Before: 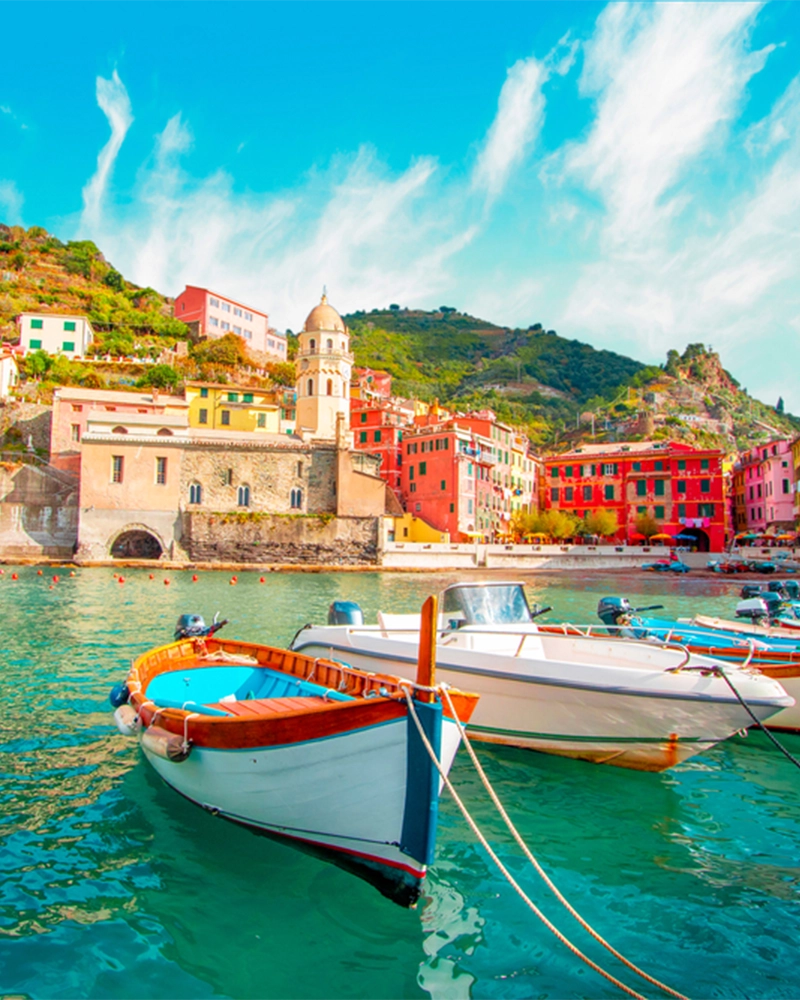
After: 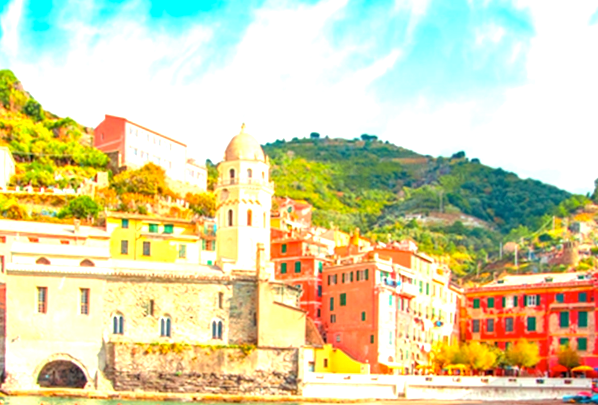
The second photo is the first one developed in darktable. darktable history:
crop: left 7.036%, top 18.398%, right 14.379%, bottom 40.043%
color correction: highlights a* -4.28, highlights b* 6.53
rotate and perspective: rotation 0.074°, lens shift (vertical) 0.096, lens shift (horizontal) -0.041, crop left 0.043, crop right 0.952, crop top 0.024, crop bottom 0.979
exposure: black level correction 0, exposure 1 EV, compensate highlight preservation false
